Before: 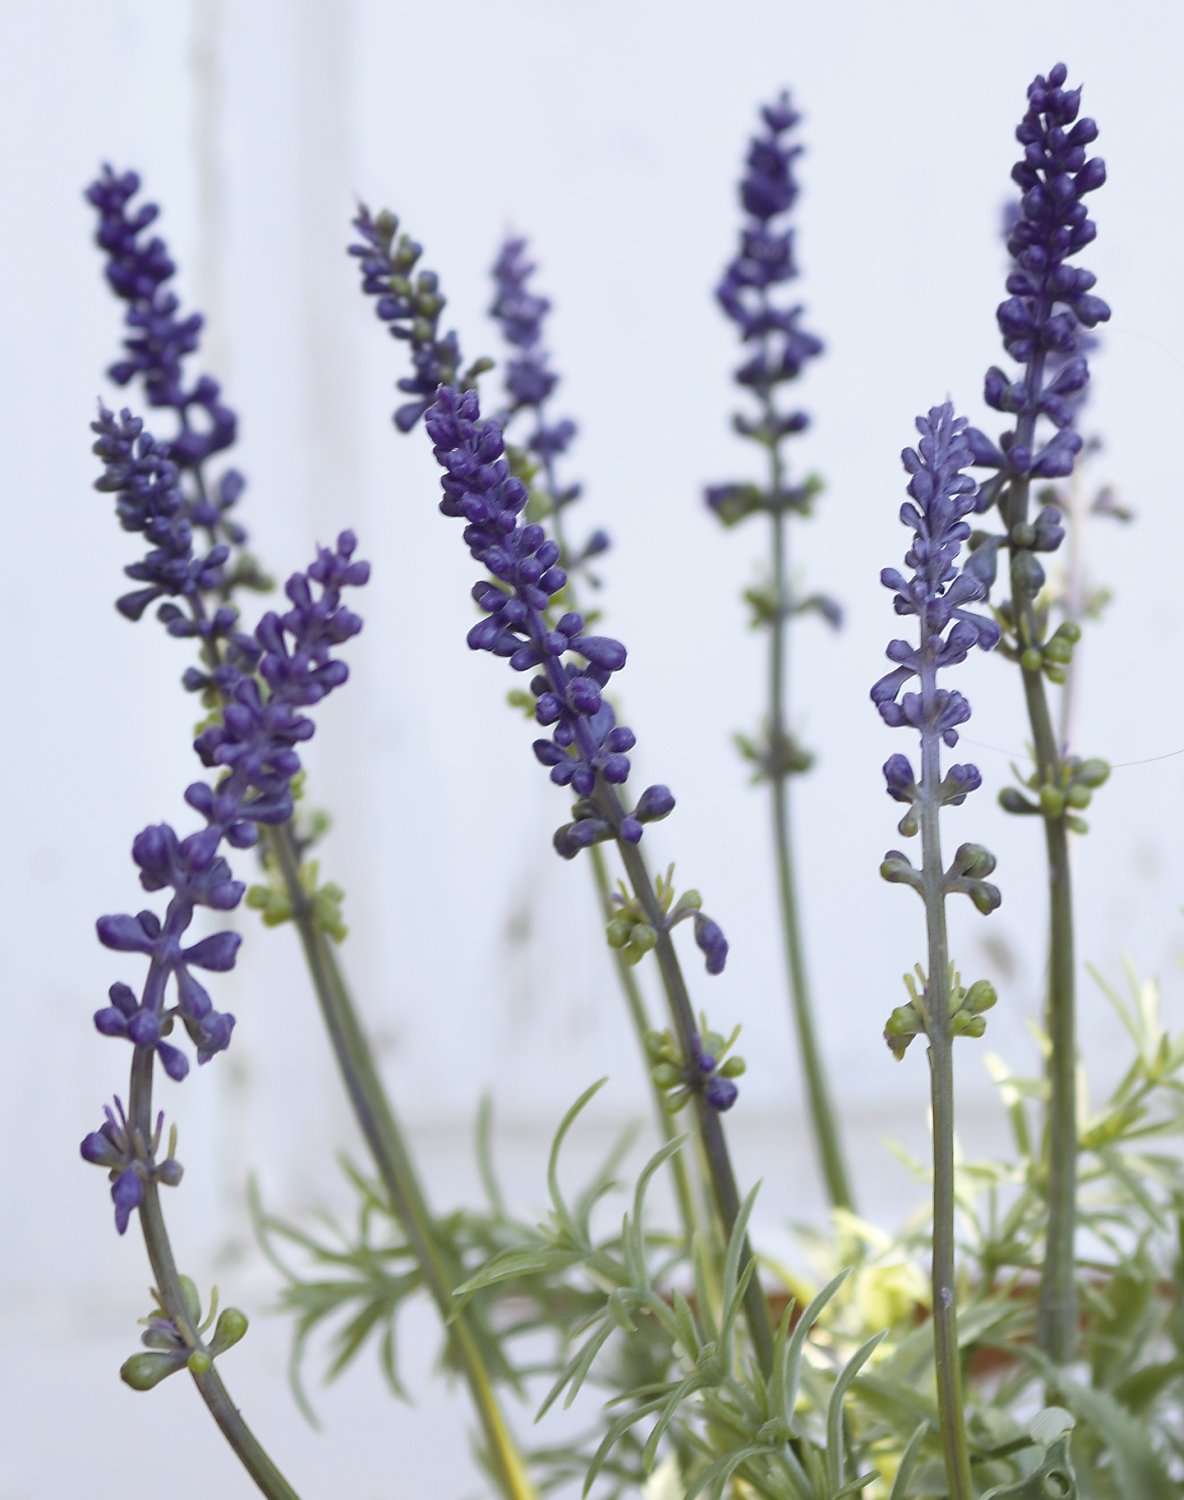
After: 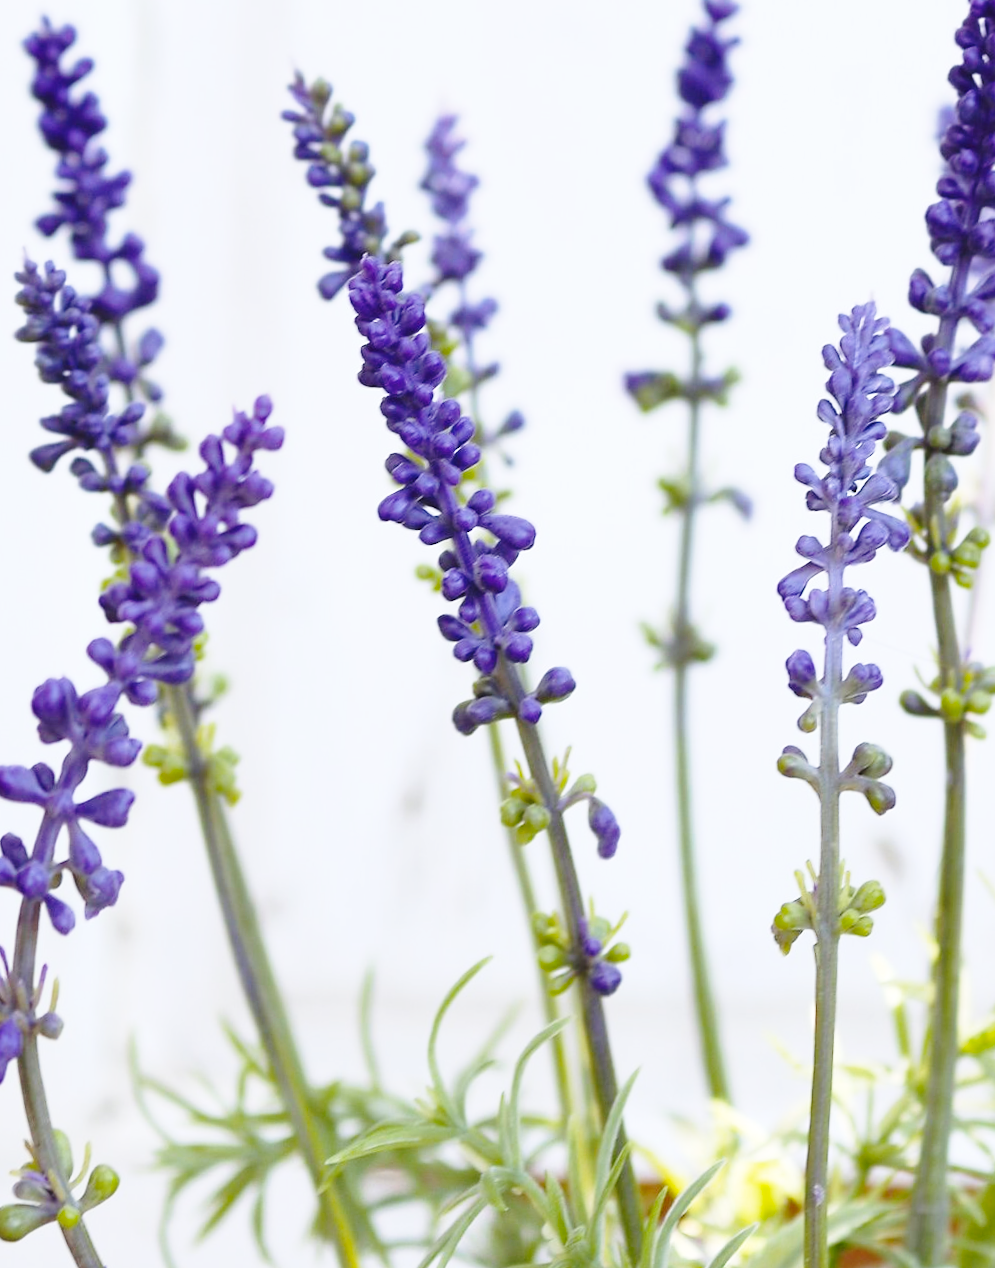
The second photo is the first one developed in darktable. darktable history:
color balance rgb: perceptual saturation grading › global saturation 19.419%, global vibrance 20%
base curve: curves: ch0 [(0, 0) (0.028, 0.03) (0.121, 0.232) (0.46, 0.748) (0.859, 0.968) (1, 1)], preserve colors none
crop and rotate: angle -3.28°, left 5.226%, top 5.187%, right 4.763%, bottom 4.273%
